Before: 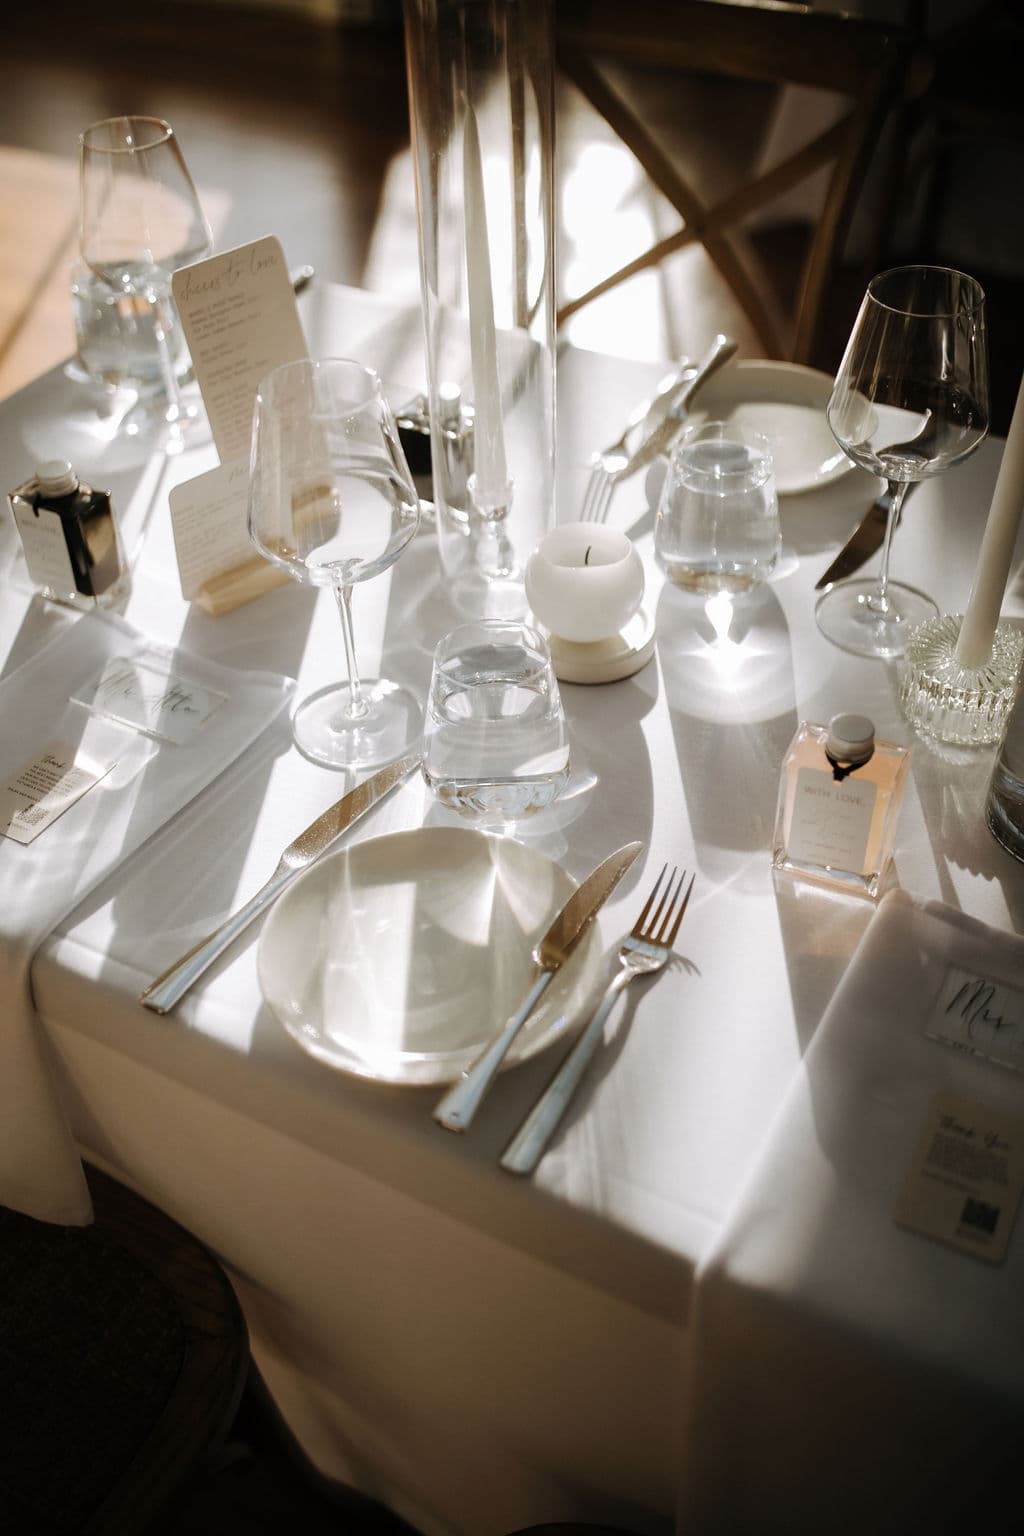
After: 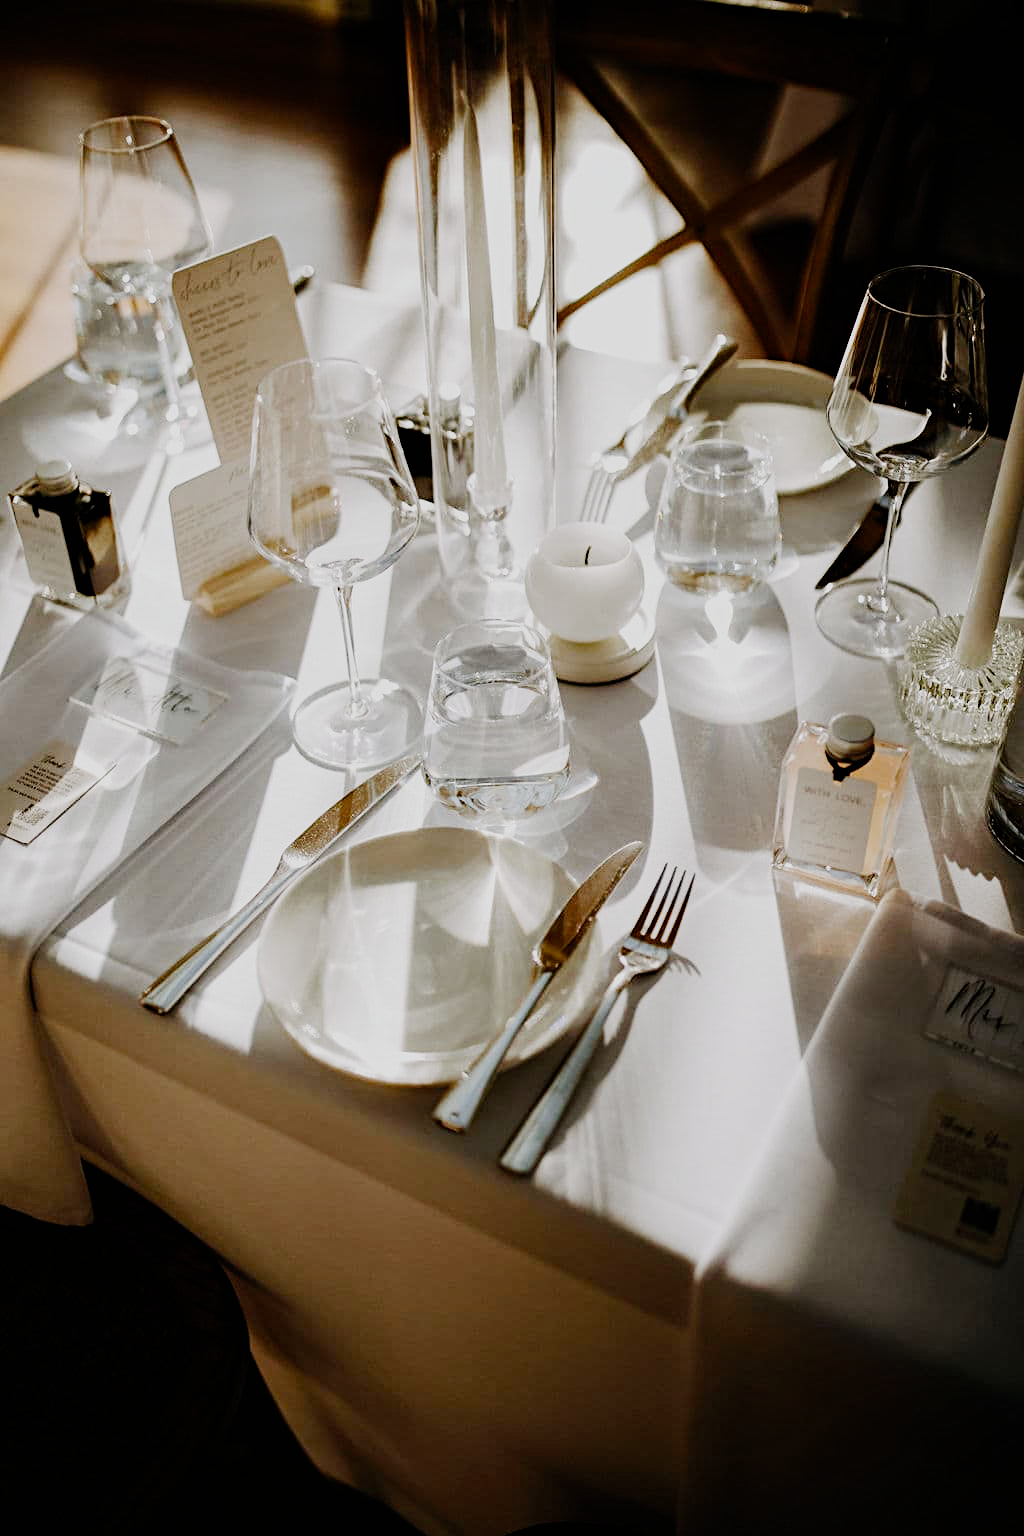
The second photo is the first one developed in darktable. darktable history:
contrast equalizer "clarity": octaves 7, y [[0.6 ×6], [0.55 ×6], [0 ×6], [0 ×6], [0 ×6]], mix 0.3
diffuse or sharpen "sharpen demosaicing: AA filter": edge sensitivity 1, 1st order anisotropy 100%, 2nd order anisotropy 100%, 3rd order anisotropy 100%, 4th order anisotropy 100%, 1st order speed -25%, 2nd order speed -25%, 3rd order speed -25%, 4th order speed -25%
sigmoid "smooth": skew -0.2, preserve hue 0%, red attenuation 0.1, red rotation 0.035, green attenuation 0.1, green rotation -0.017, blue attenuation 0.15, blue rotation -0.052, base primaries Rec2020
color balance rgb "basic colorfulness: standard": perceptual saturation grading › global saturation 20%, perceptual saturation grading › highlights -25%, perceptual saturation grading › shadows 25%
